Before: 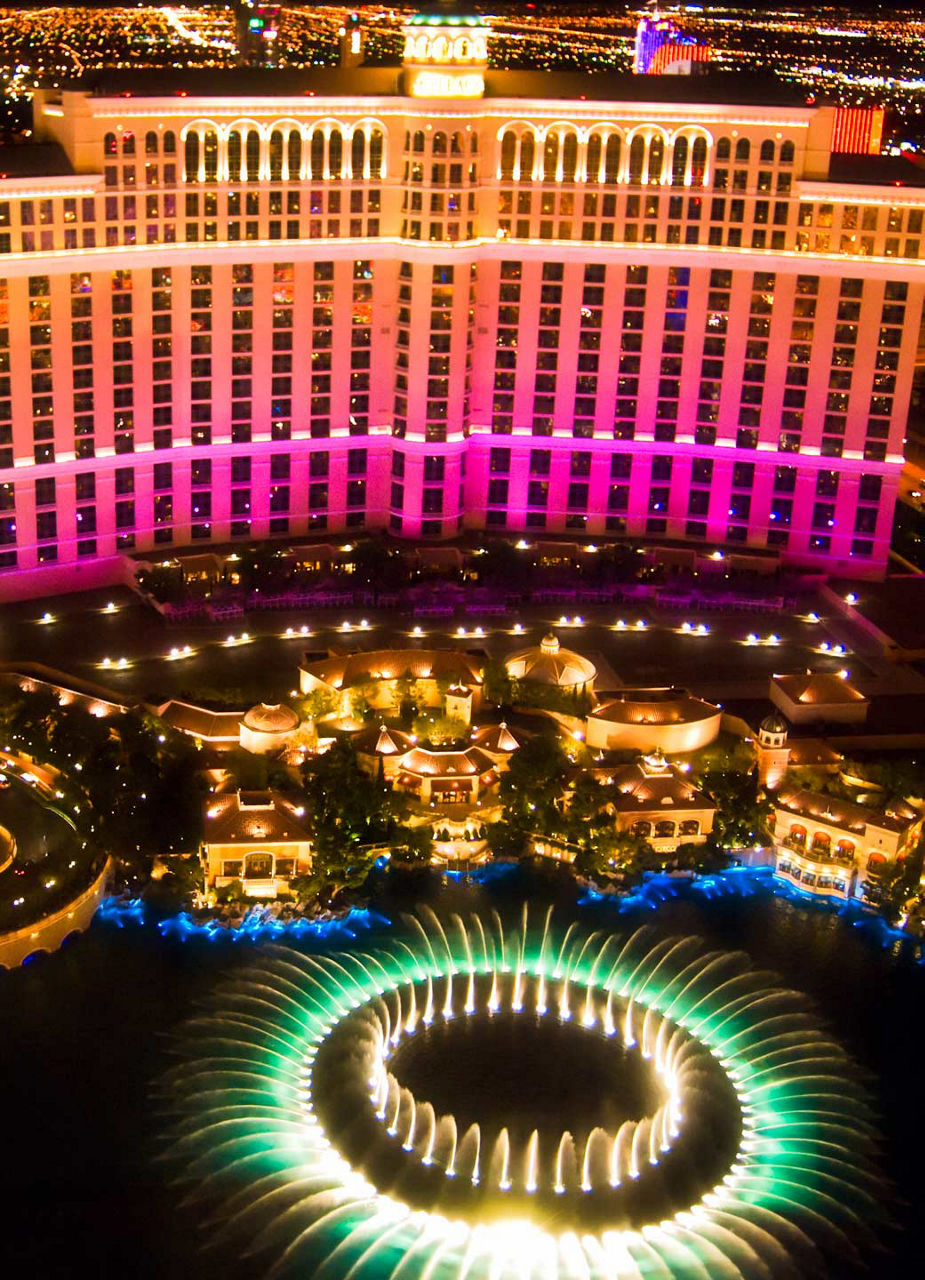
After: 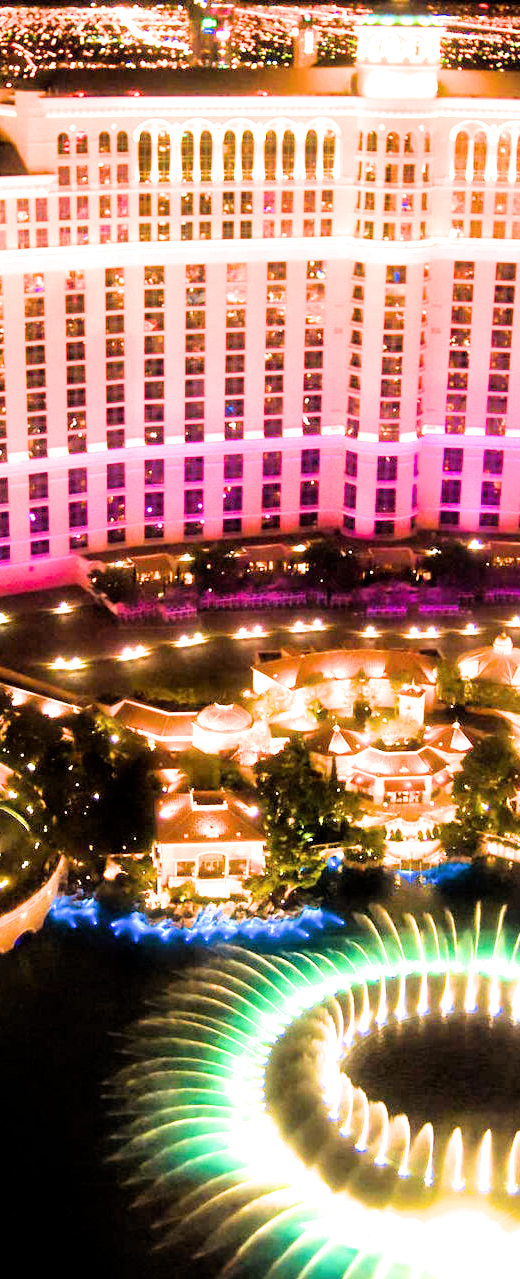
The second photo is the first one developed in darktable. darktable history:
crop: left 5.114%, right 38.589%
exposure: exposure 2.207 EV, compensate highlight preservation false
filmic rgb: black relative exposure -5 EV, hardness 2.88, contrast 1.3
